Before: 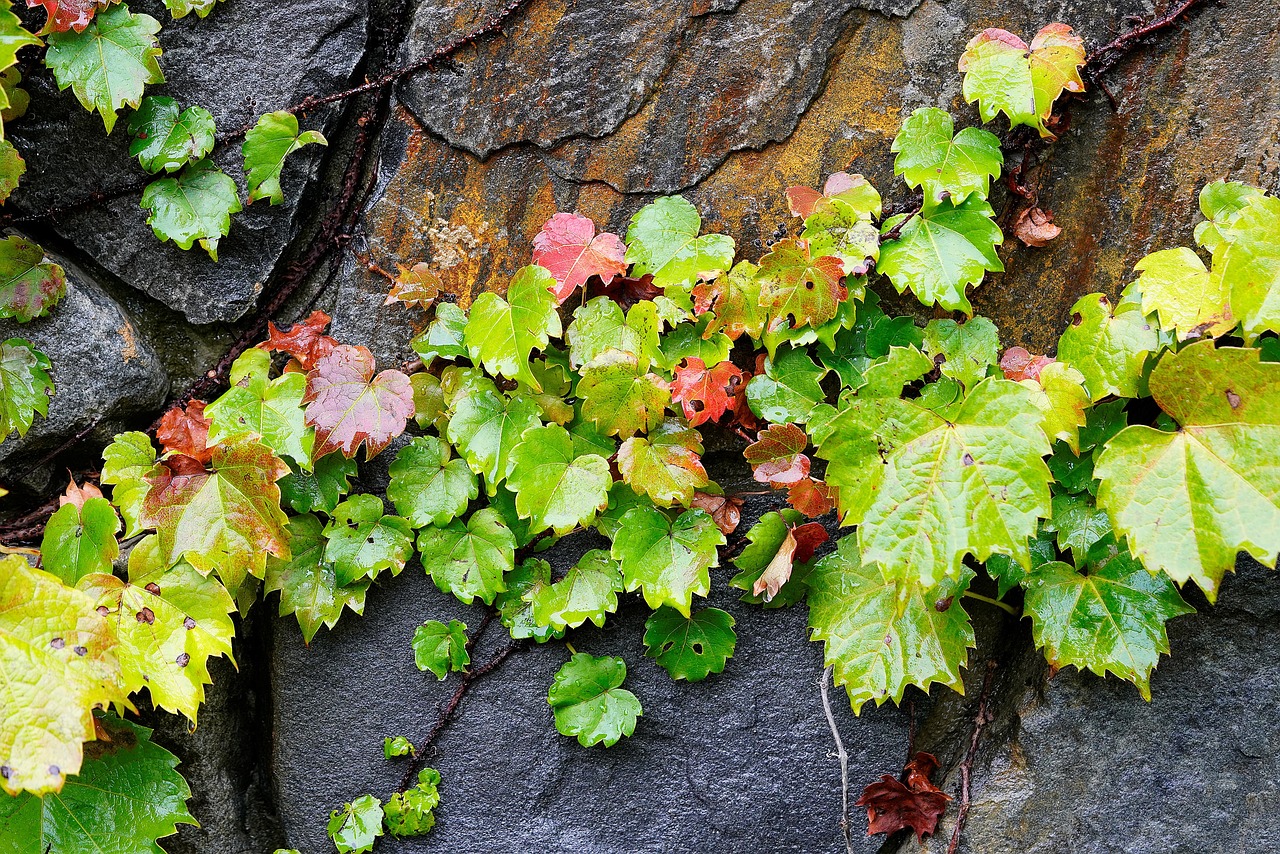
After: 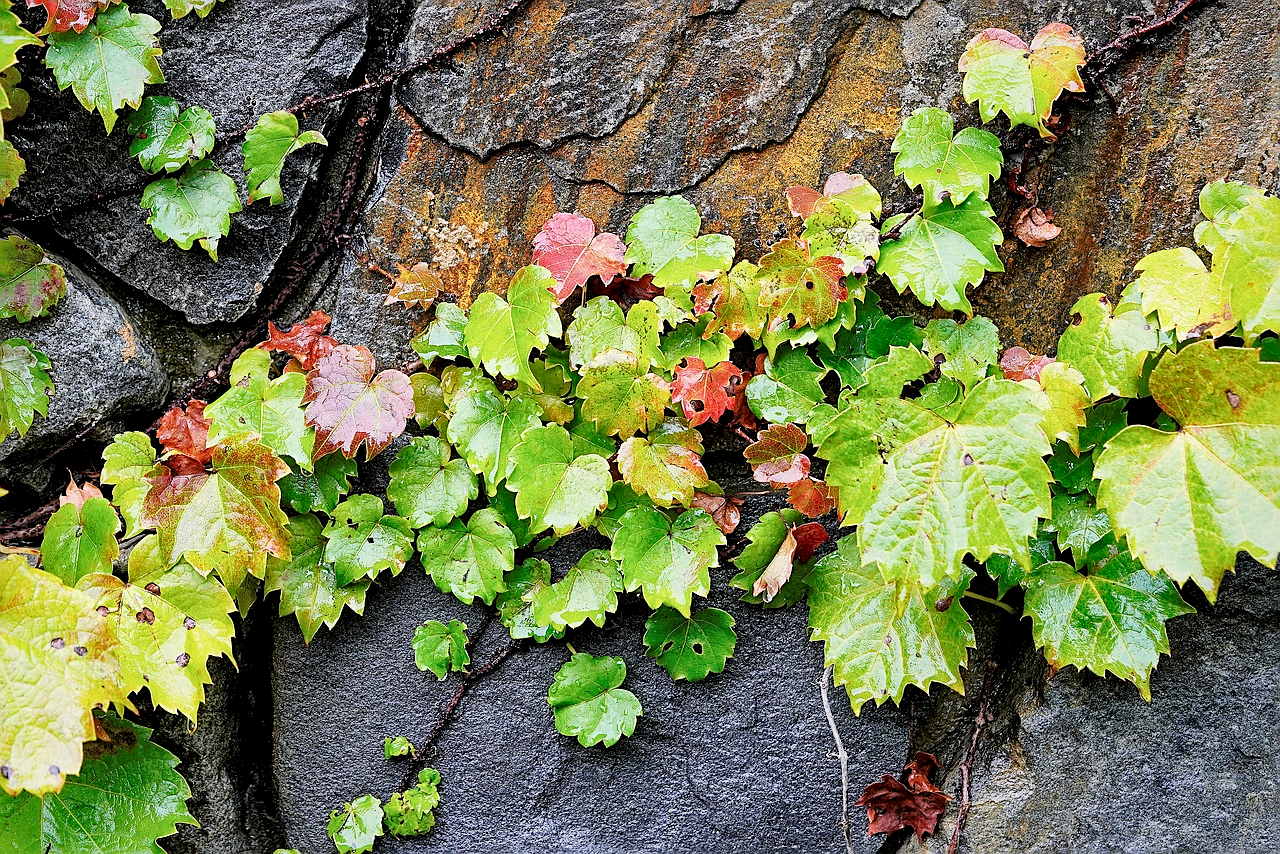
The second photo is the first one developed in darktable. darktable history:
sharpen: radius 2.167, amount 0.381, threshold 0
filmic rgb: hardness 4.17, contrast 0.921
exposure: black level correction 0, exposure 0.5 EV, compensate highlight preservation false
local contrast: mode bilateral grid, contrast 20, coarseness 50, detail 171%, midtone range 0.2
